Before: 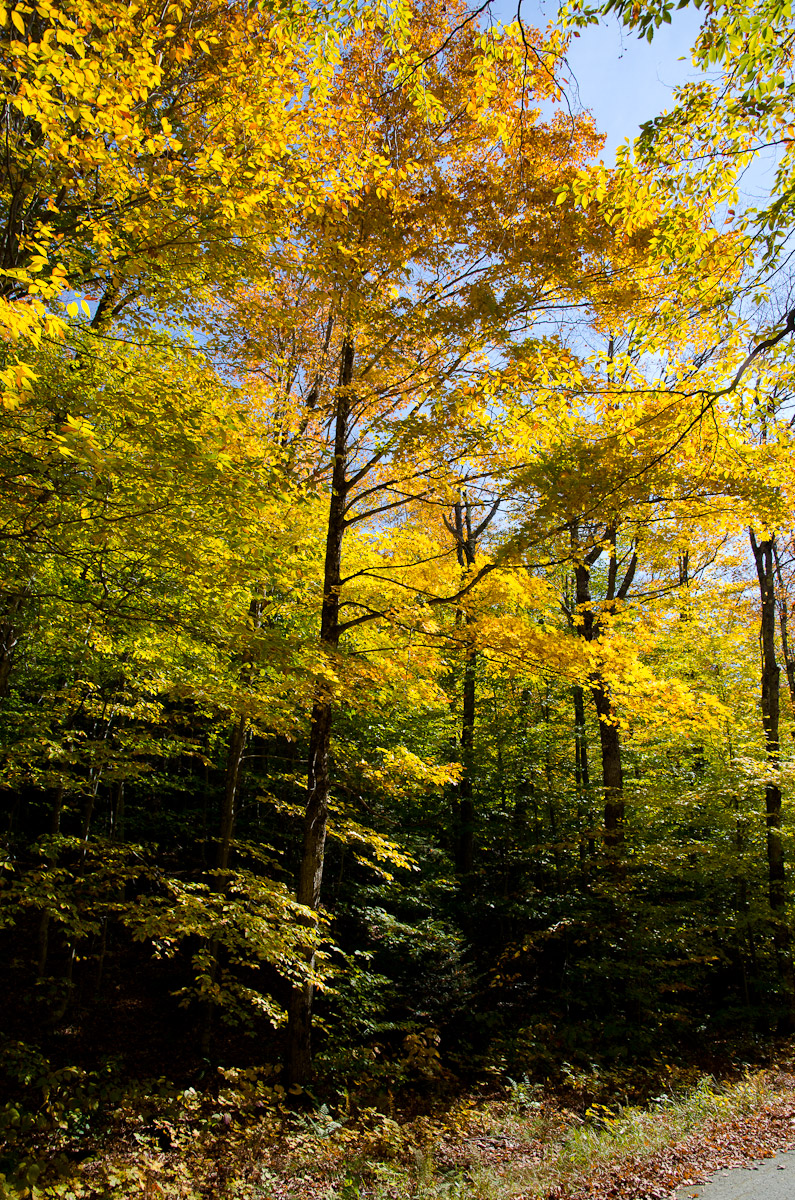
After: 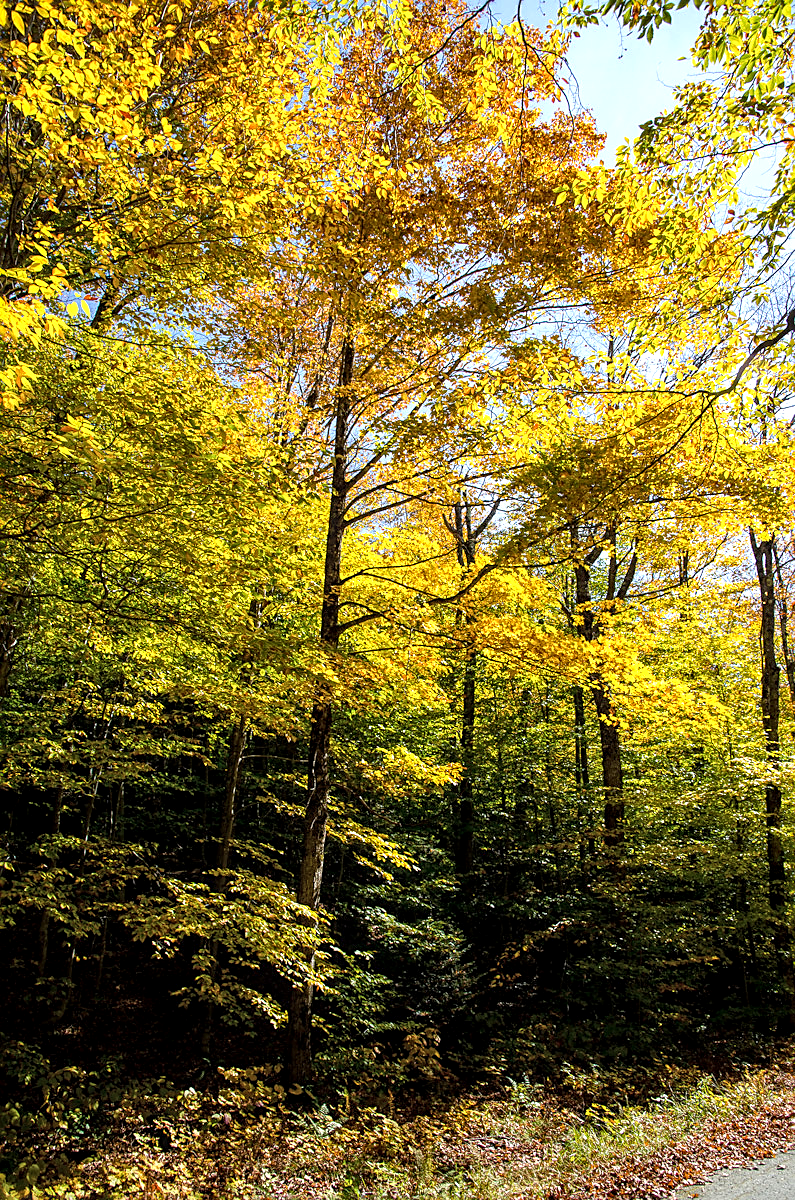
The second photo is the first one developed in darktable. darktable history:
exposure: black level correction 0, exposure 0.5 EV, compensate exposure bias true, compensate highlight preservation false
local contrast: highlights 23%, detail 150%
sharpen: on, module defaults
